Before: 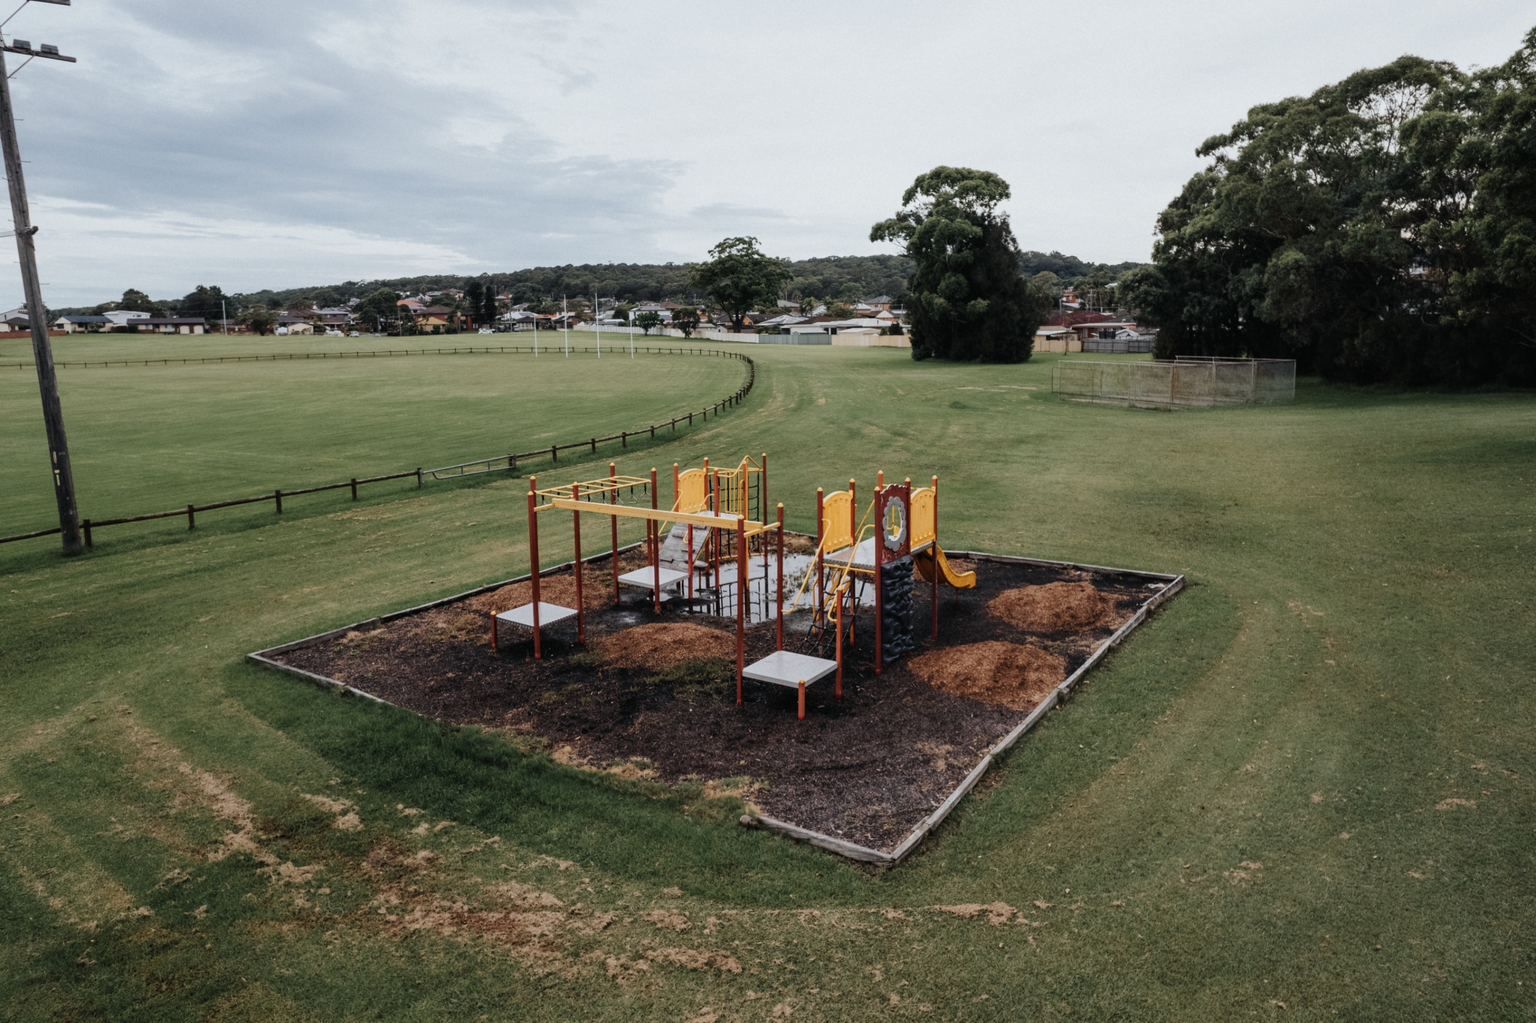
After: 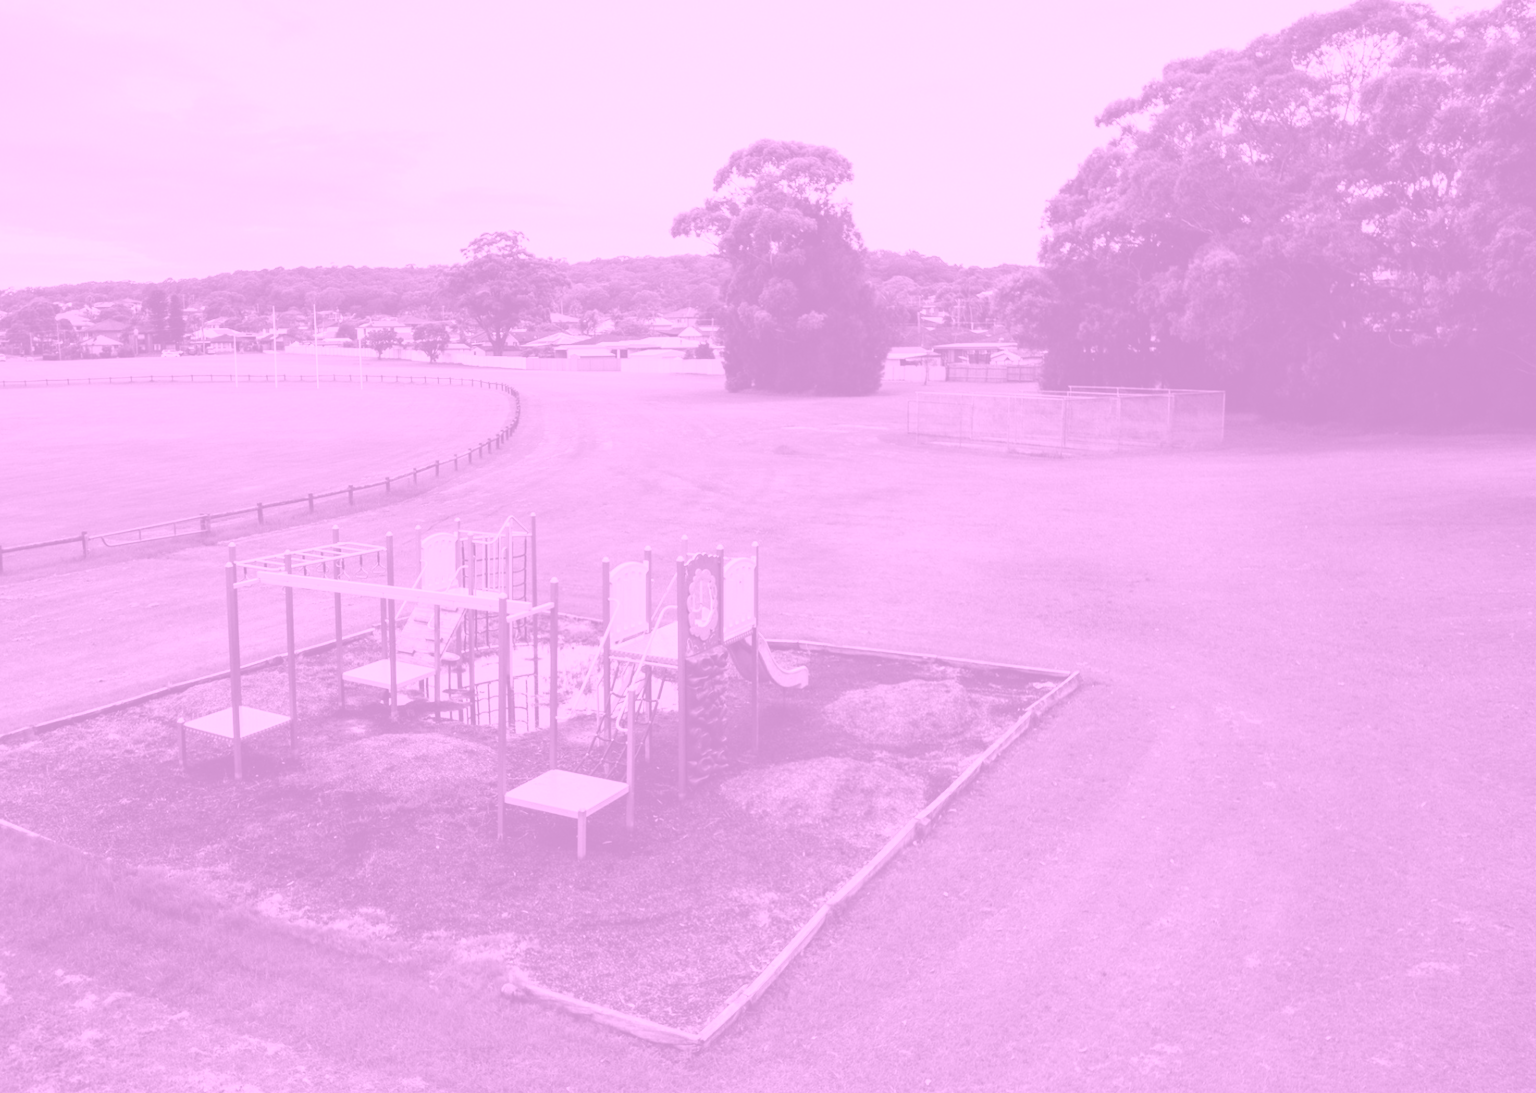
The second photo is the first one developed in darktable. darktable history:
crop: left 23.095%, top 5.827%, bottom 11.854%
colorize: hue 331.2°, saturation 75%, source mix 30.28%, lightness 70.52%, version 1
color correction: highlights a* -10.04, highlights b* -10.37
